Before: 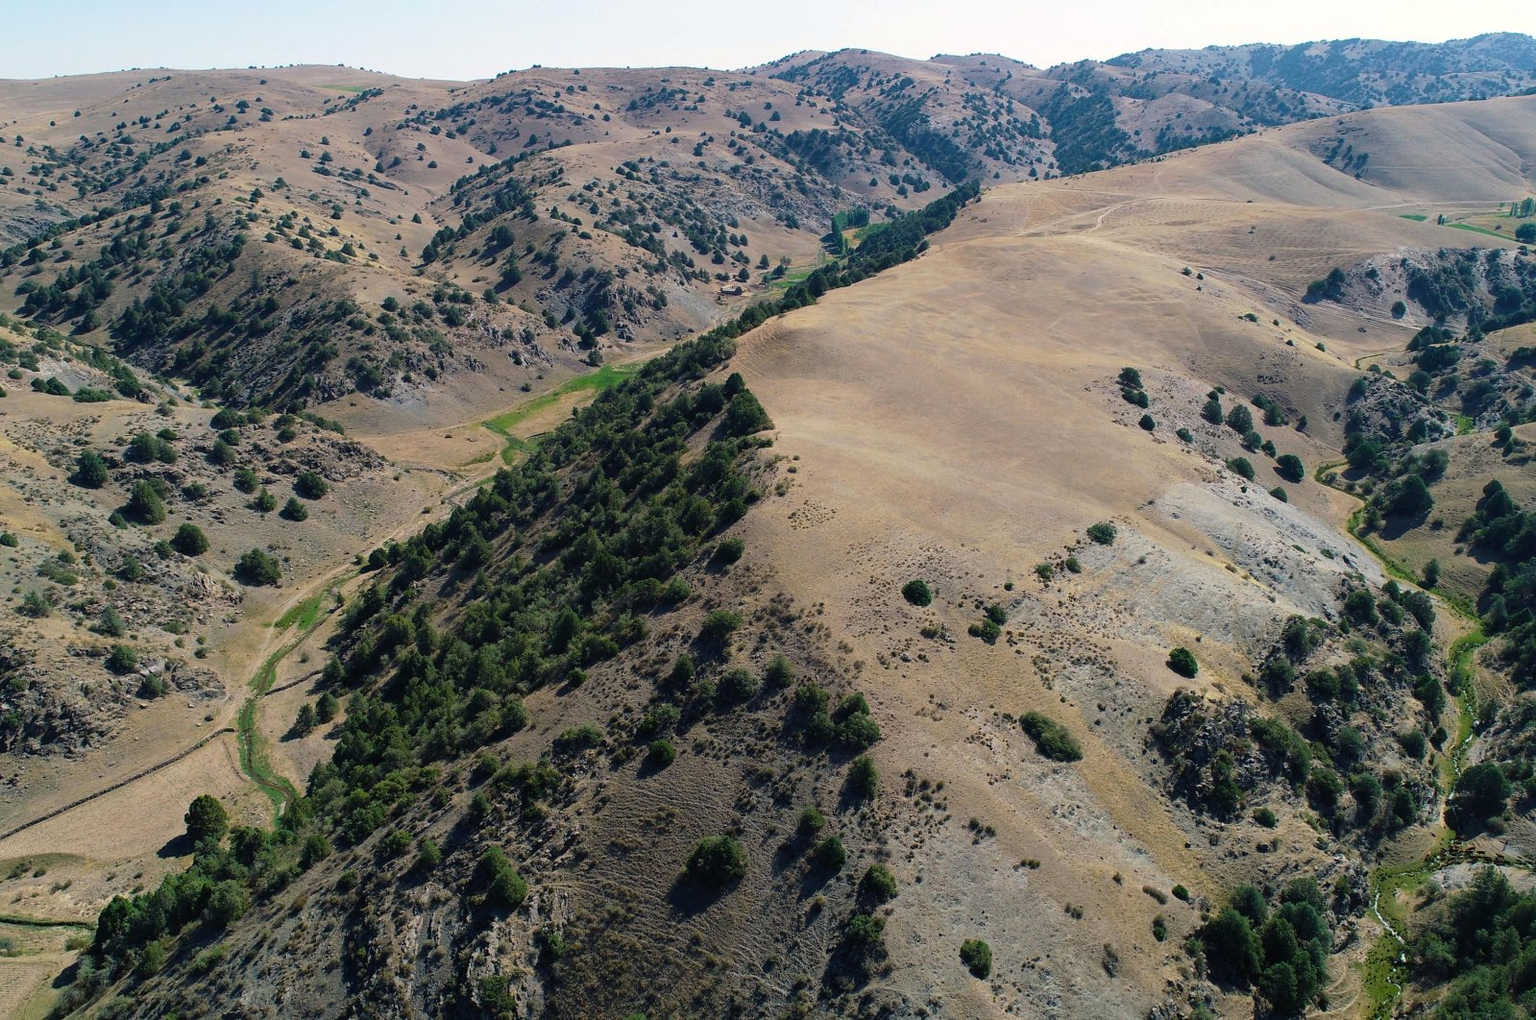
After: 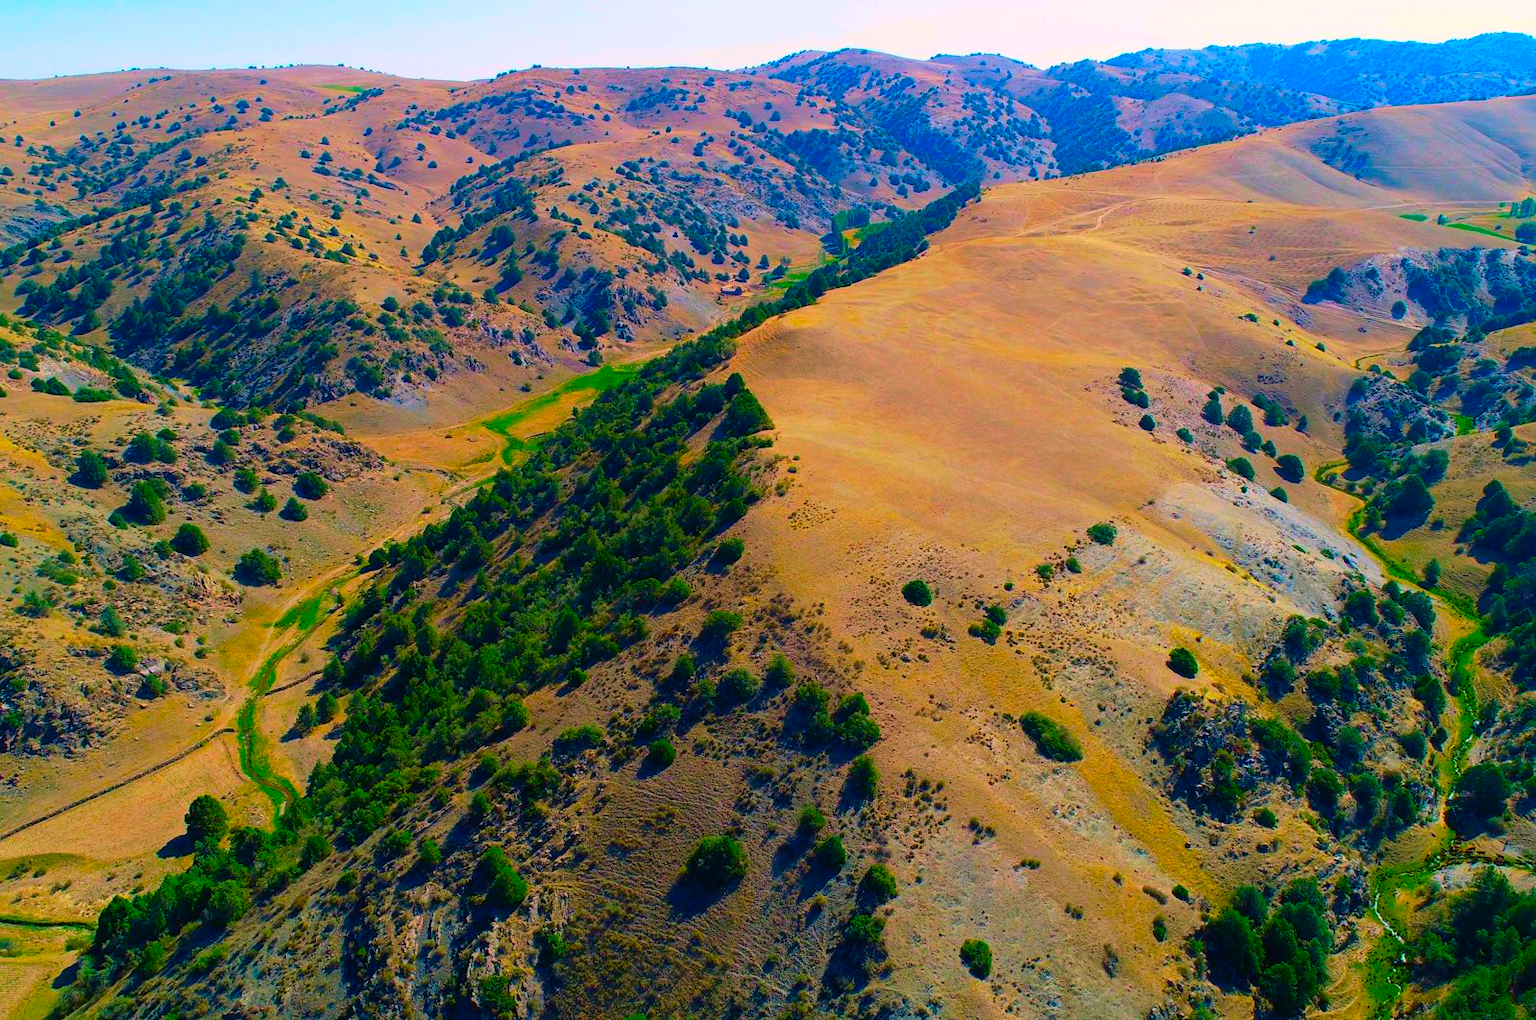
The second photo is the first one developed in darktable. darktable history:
color correction: highlights a* 1.51, highlights b* -1.71, saturation 2.43
velvia: strength 26.53%
base curve: preserve colors none
color balance rgb: highlights gain › chroma 0.117%, highlights gain › hue 331.7°, linear chroma grading › global chroma 15.171%, perceptual saturation grading › global saturation 16.398%, perceptual brilliance grading › global brilliance 1.938%, perceptual brilliance grading › highlights -3.686%
